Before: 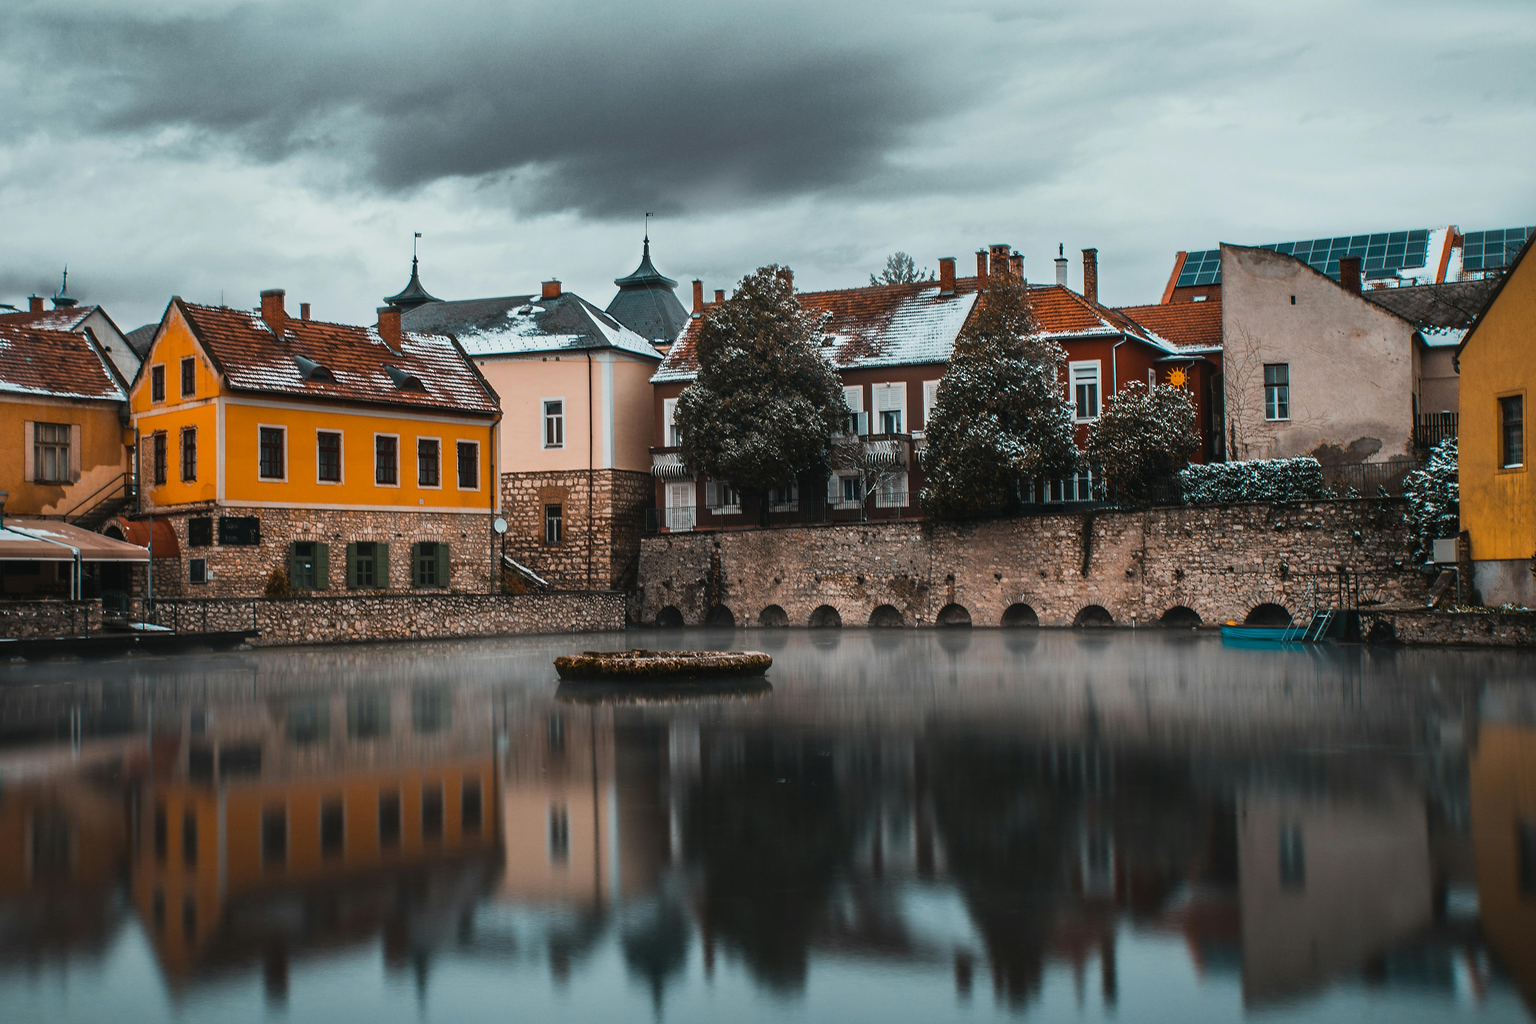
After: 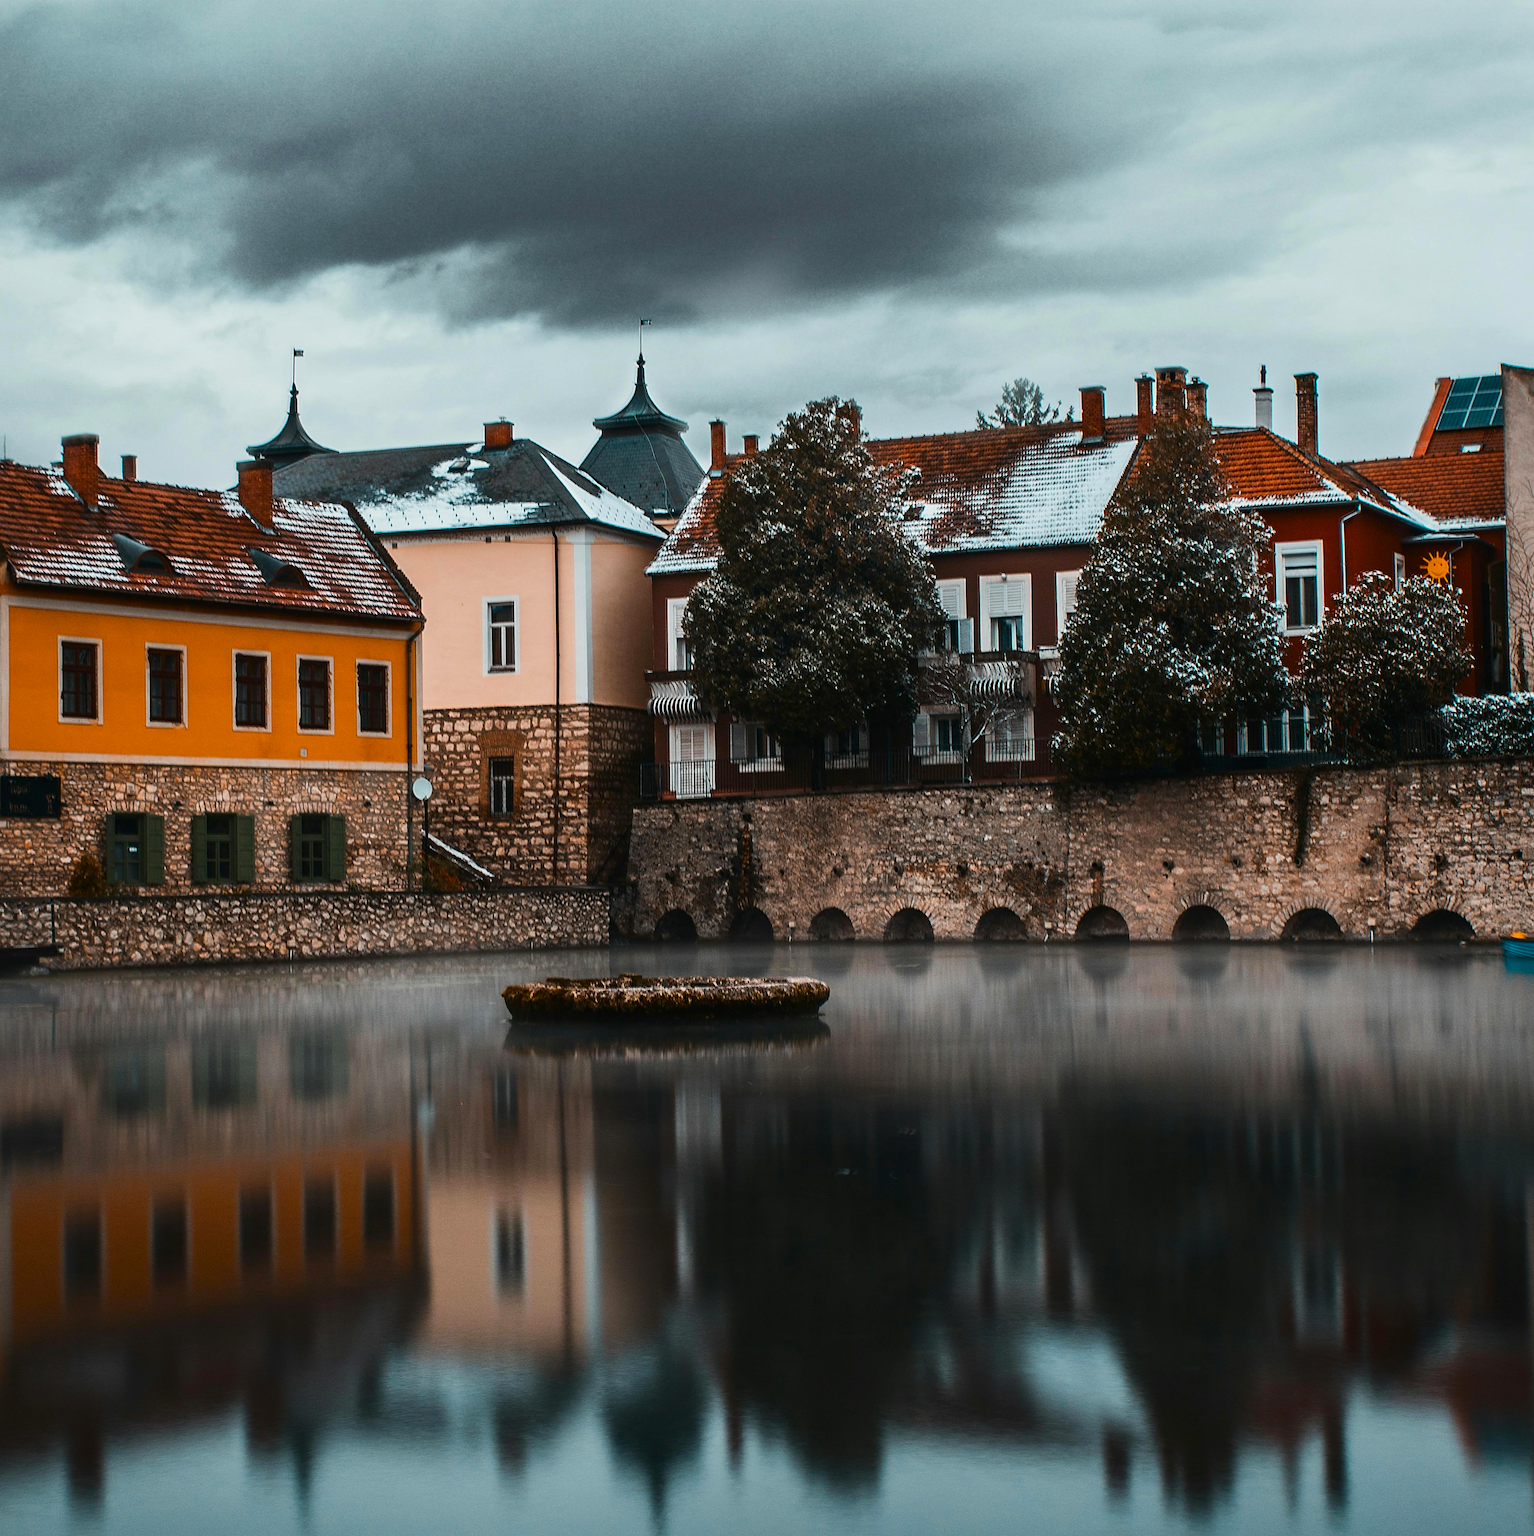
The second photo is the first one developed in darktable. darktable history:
crop and rotate: left 14.289%, right 19.101%
contrast brightness saturation: contrast 0.131, brightness -0.057, saturation 0.157
